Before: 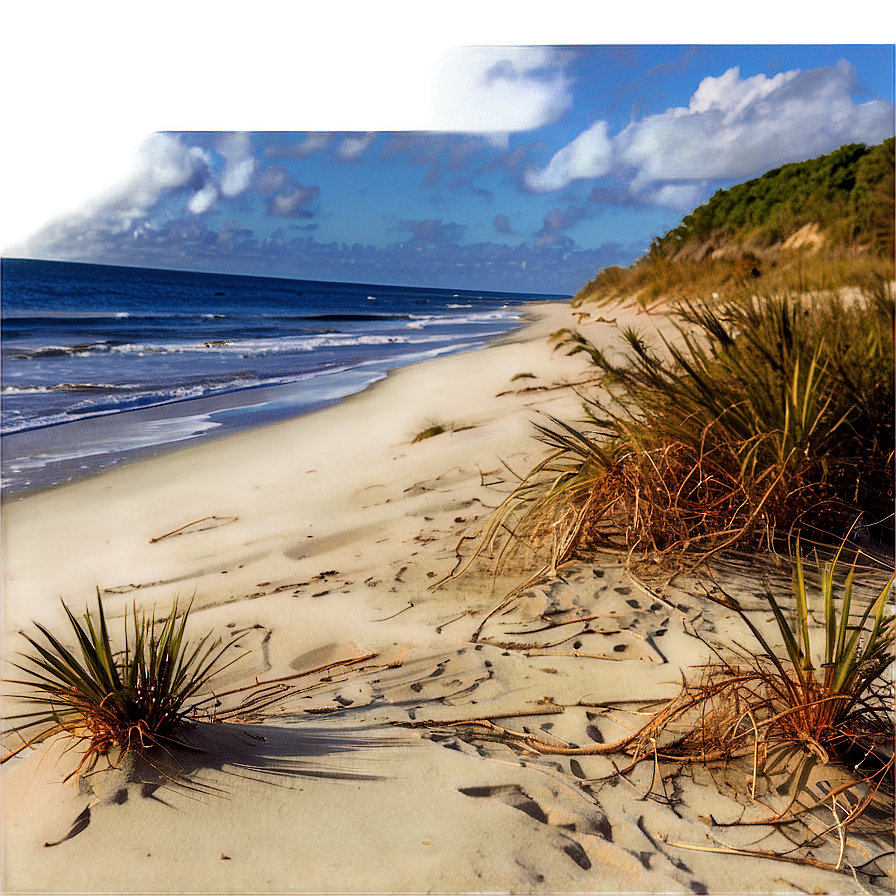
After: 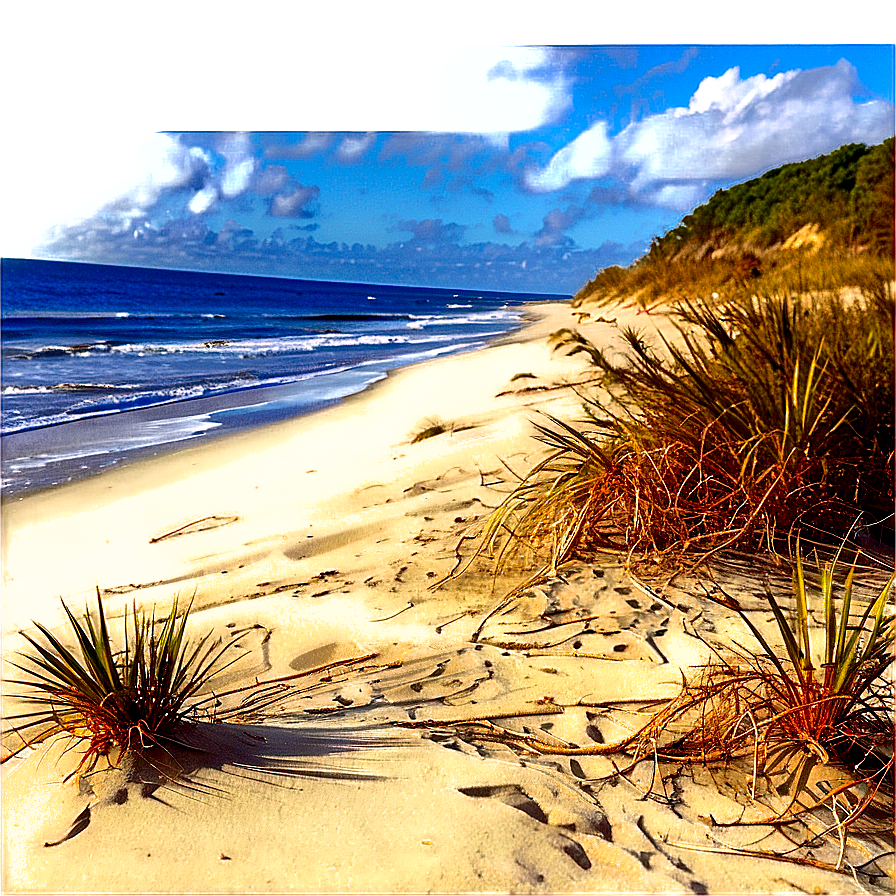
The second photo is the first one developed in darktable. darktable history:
exposure: exposure 0.722 EV, compensate highlight preservation false
shadows and highlights: on, module defaults
sharpen: on, module defaults
contrast brightness saturation: contrast 0.22, brightness -0.19, saturation 0.24
